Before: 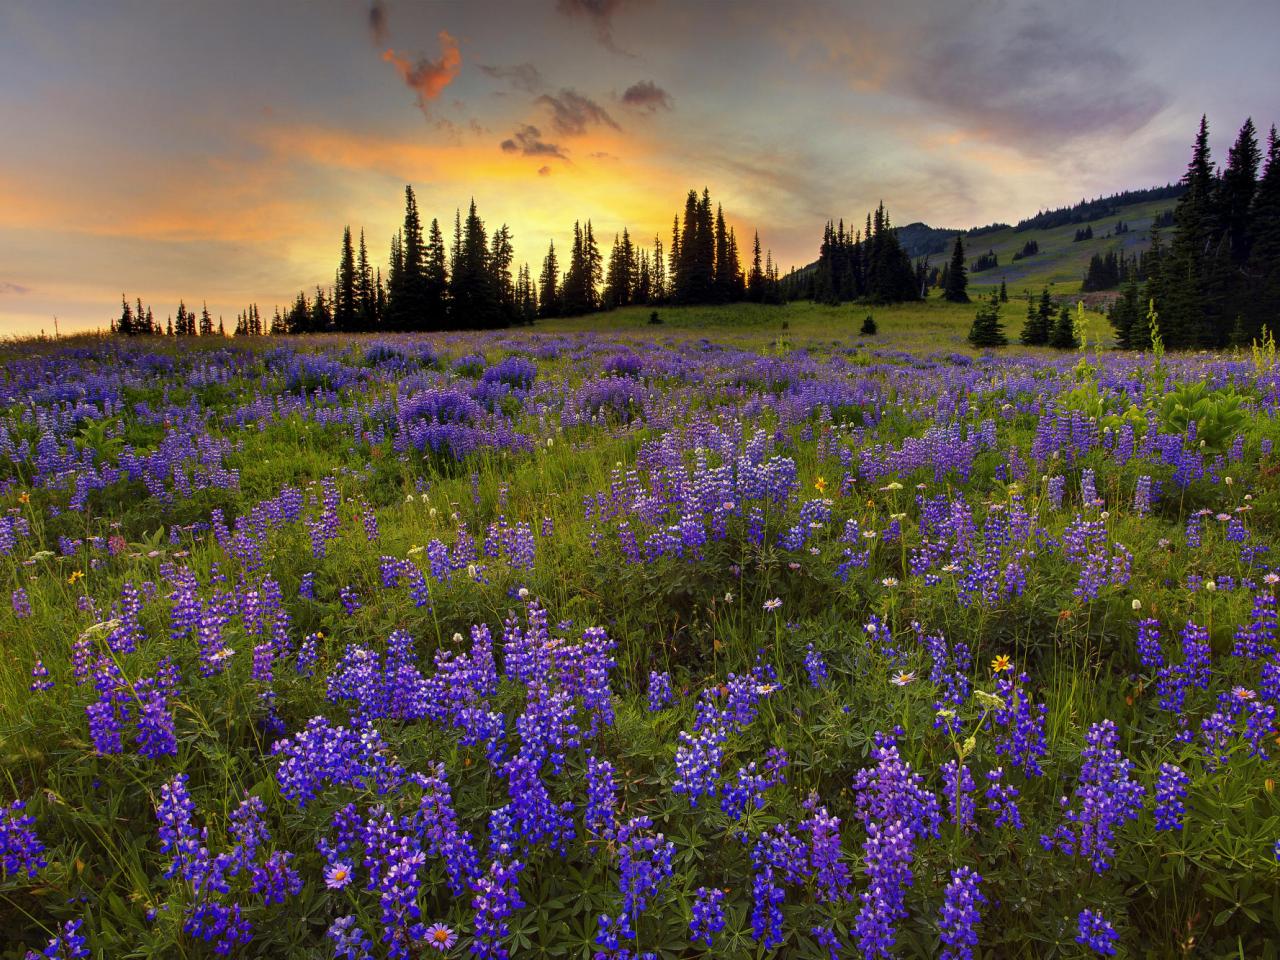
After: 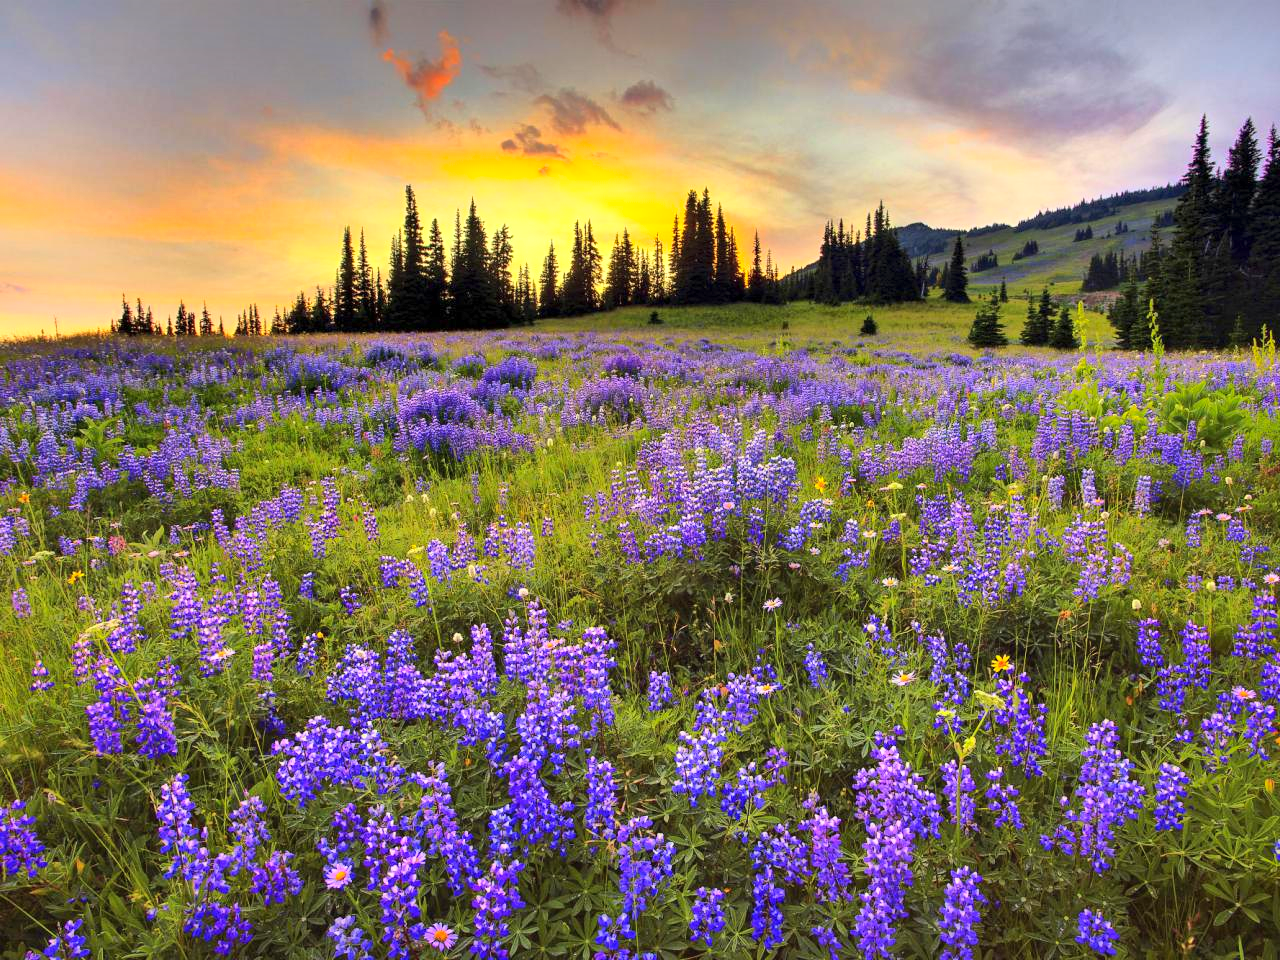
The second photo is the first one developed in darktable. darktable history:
base curve: curves: ch0 [(0, 0) (0.018, 0.026) (0.143, 0.37) (0.33, 0.731) (0.458, 0.853) (0.735, 0.965) (0.905, 0.986) (1, 1)]
shadows and highlights: highlights -60
